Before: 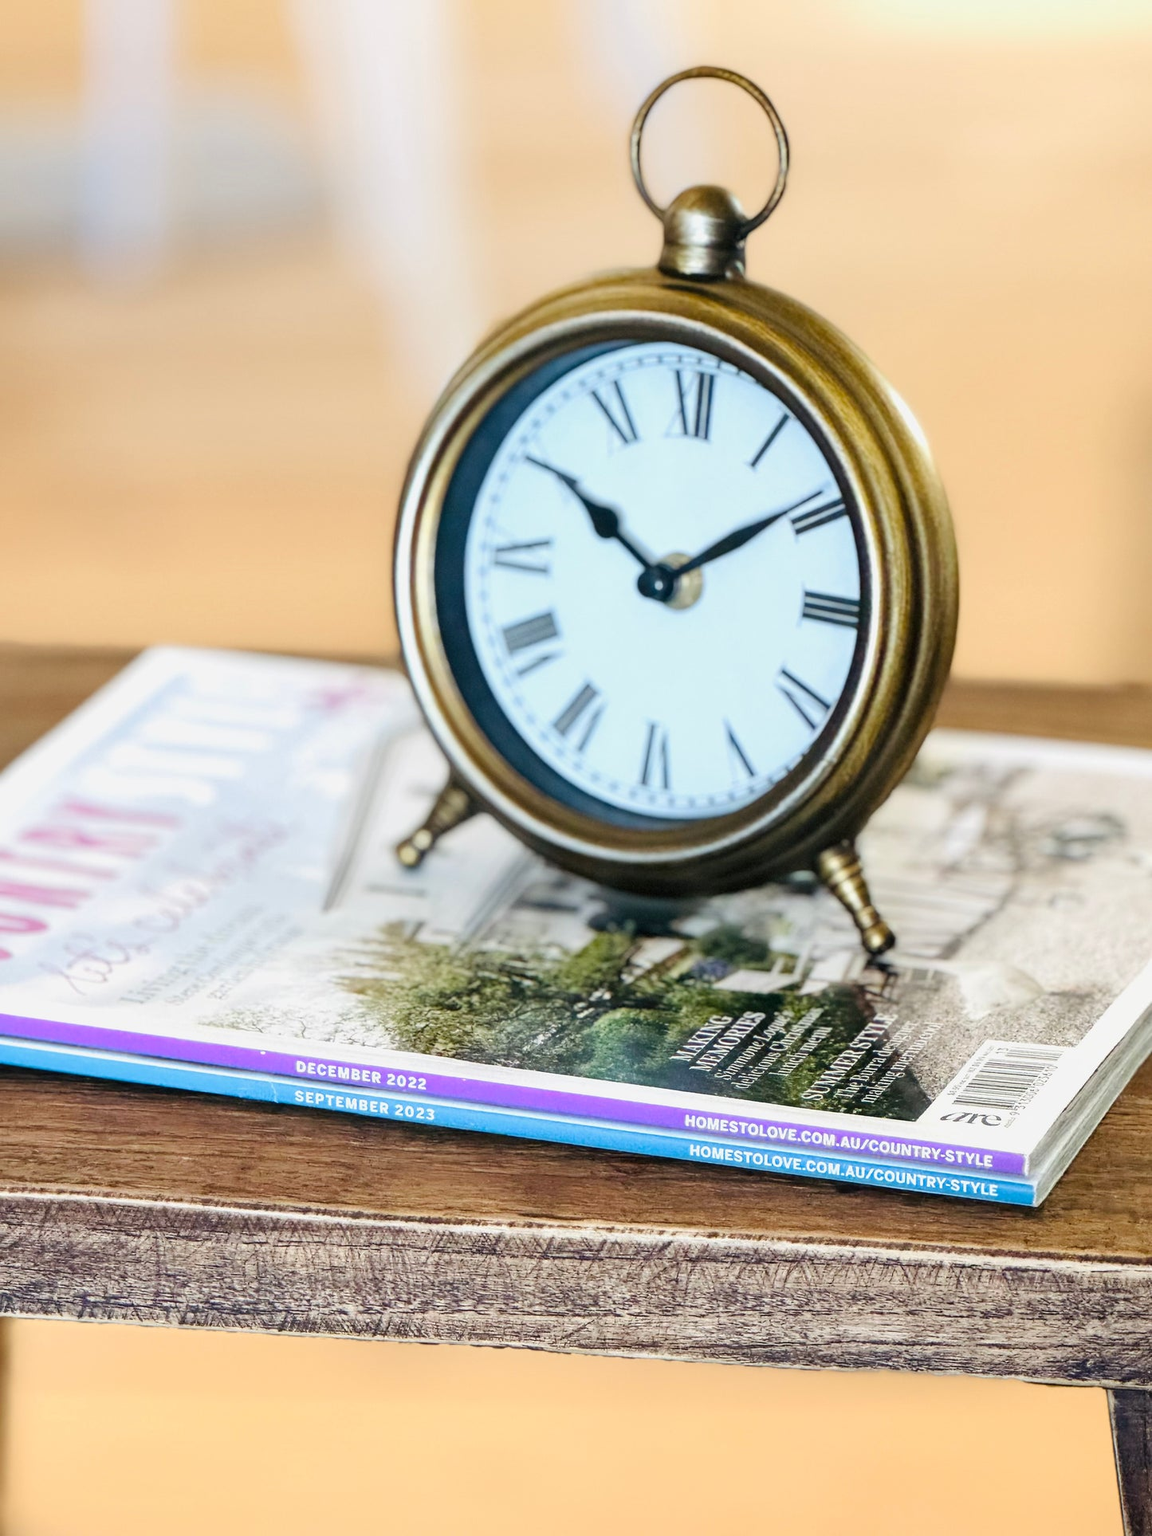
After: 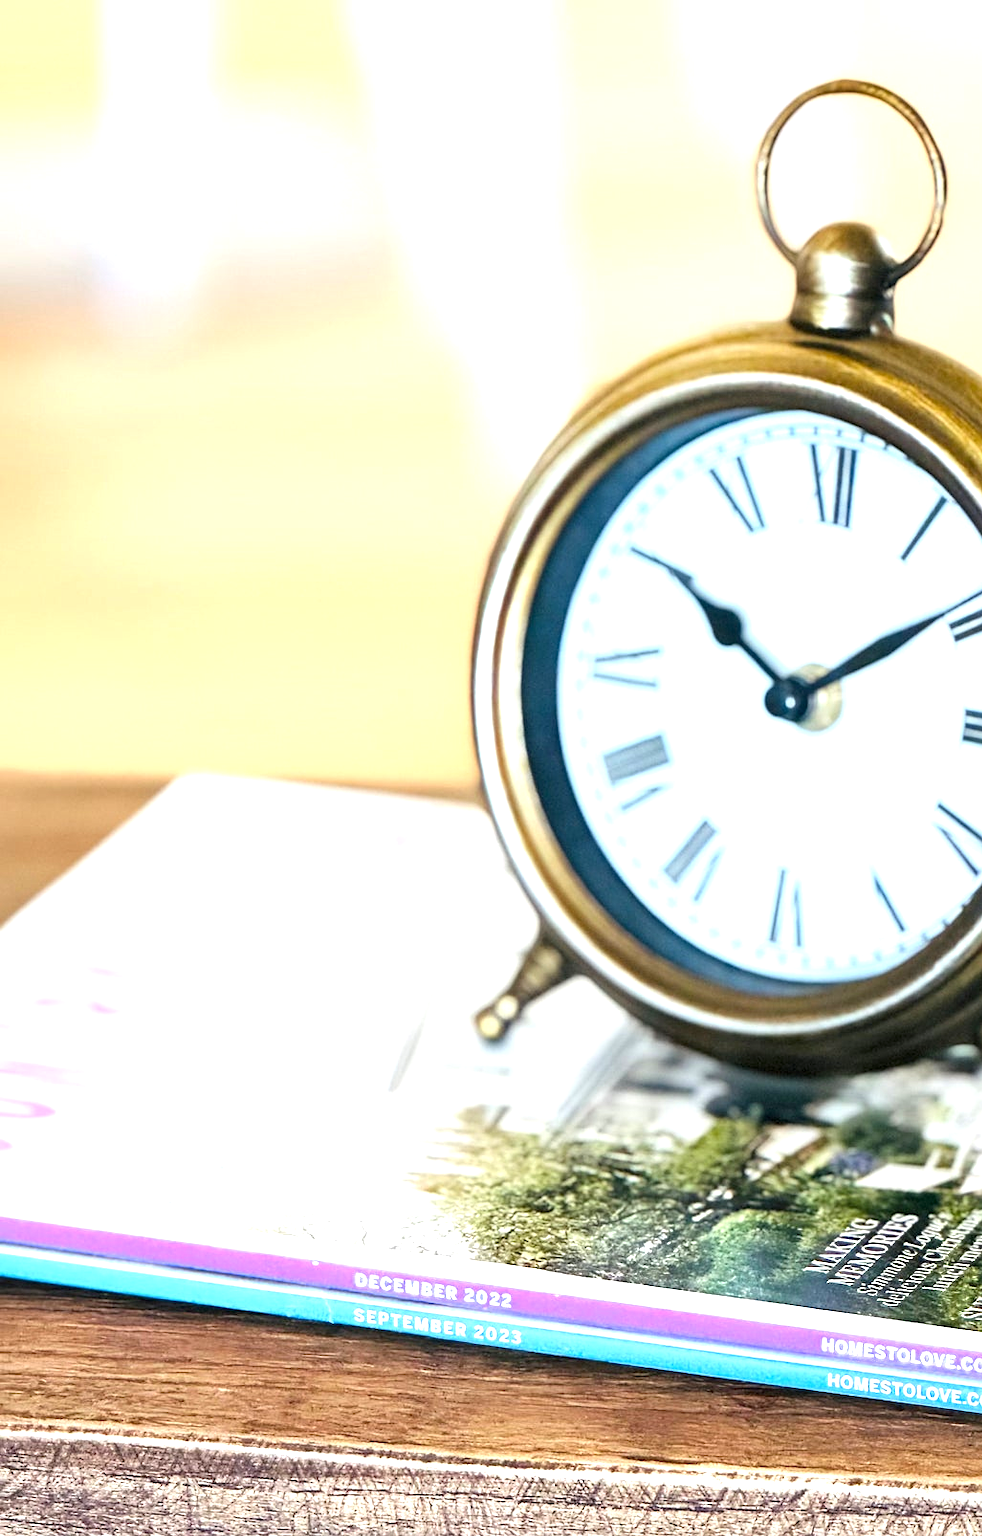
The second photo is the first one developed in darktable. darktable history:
exposure: black level correction 0.001, exposure 0.955 EV, compensate exposure bias true, compensate highlight preservation false
crop: right 28.885%, bottom 16.626%
sharpen: amount 0.2
